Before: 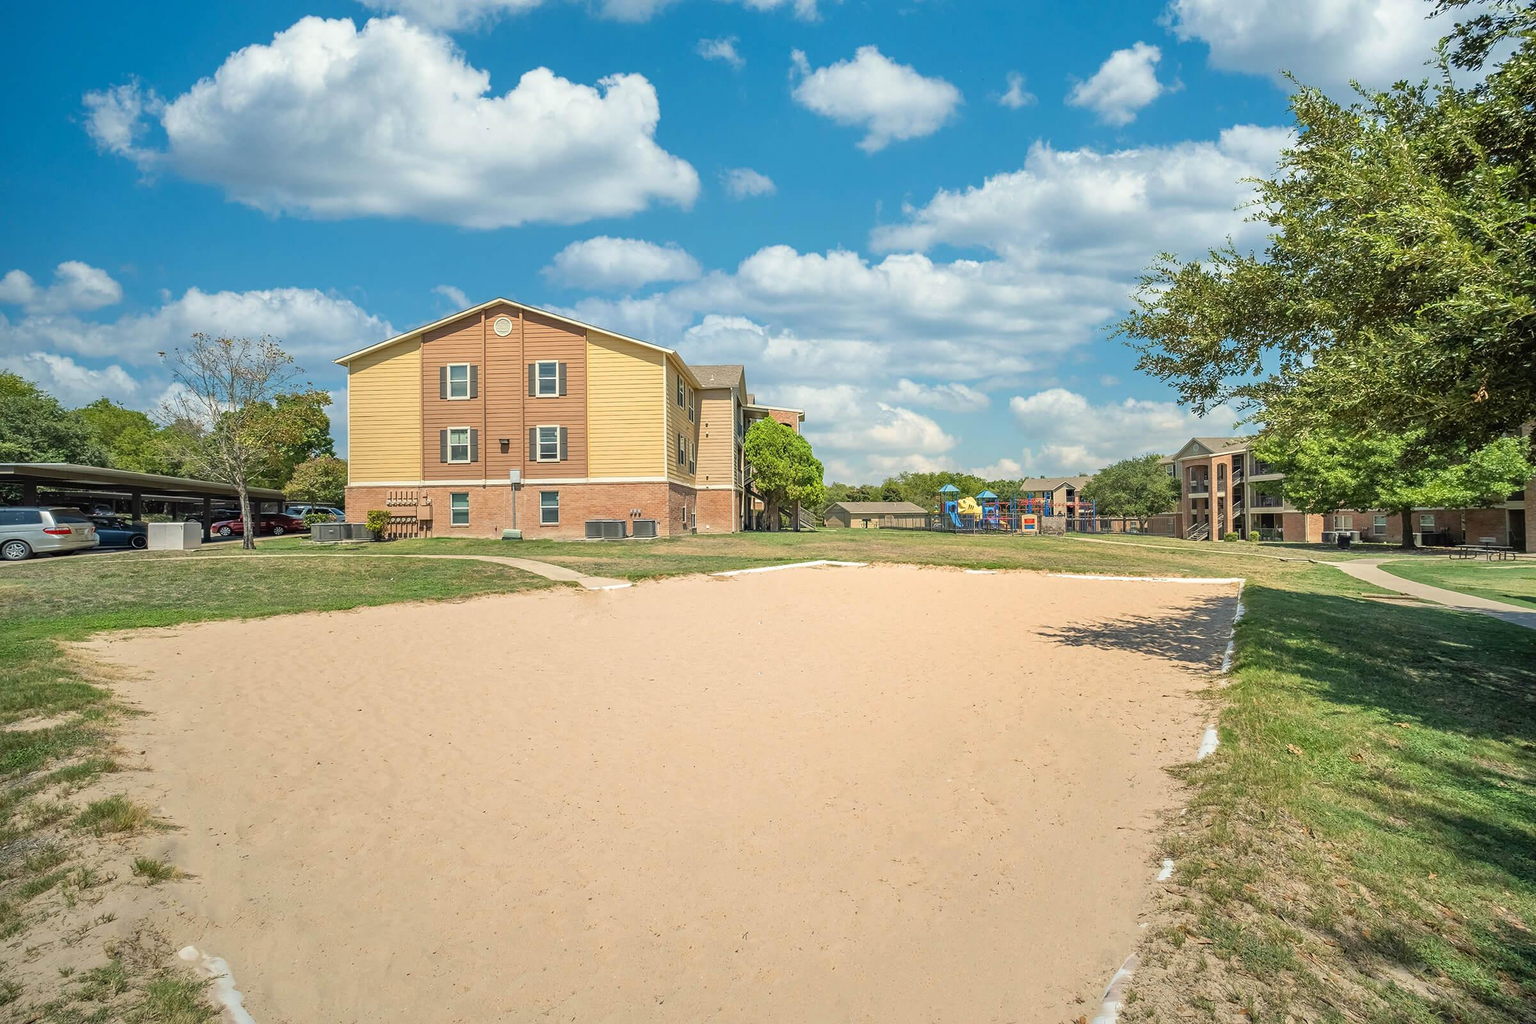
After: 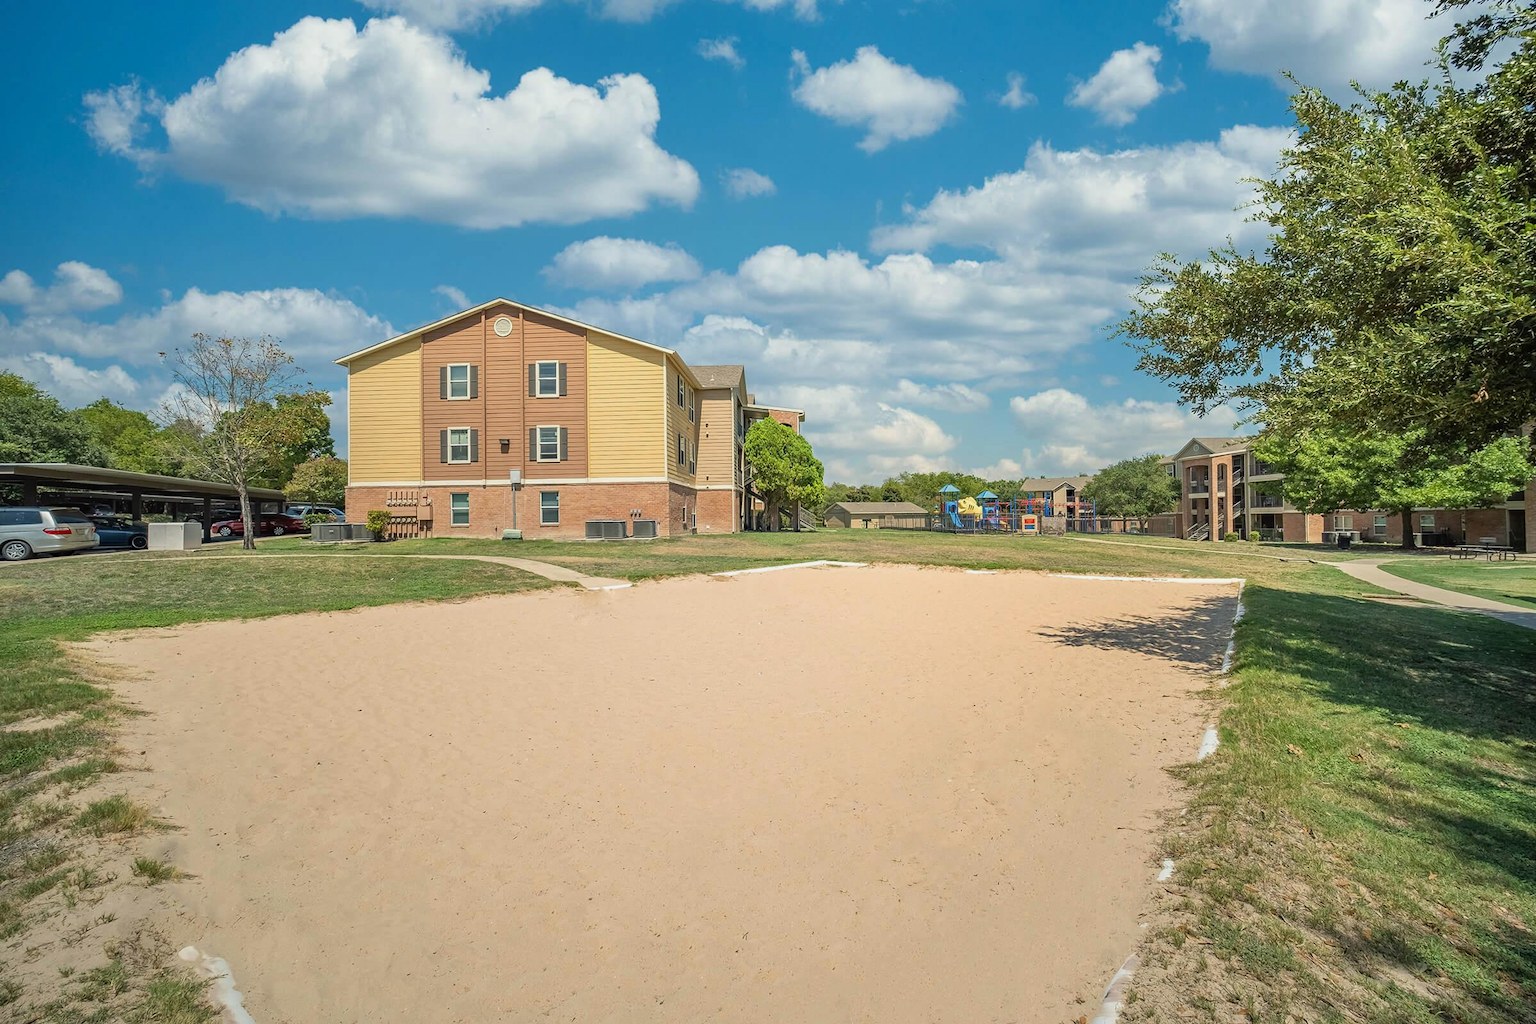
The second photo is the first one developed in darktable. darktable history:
exposure: exposure -0.168 EV, compensate highlight preservation false
